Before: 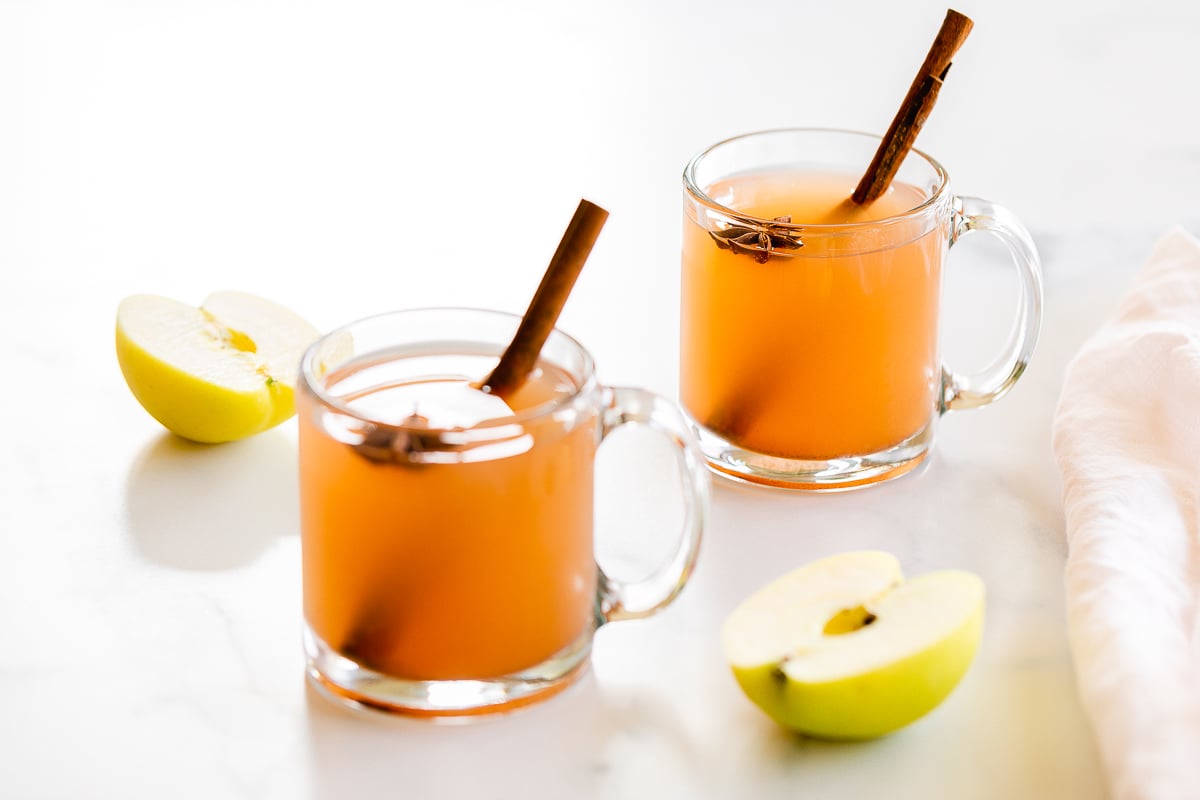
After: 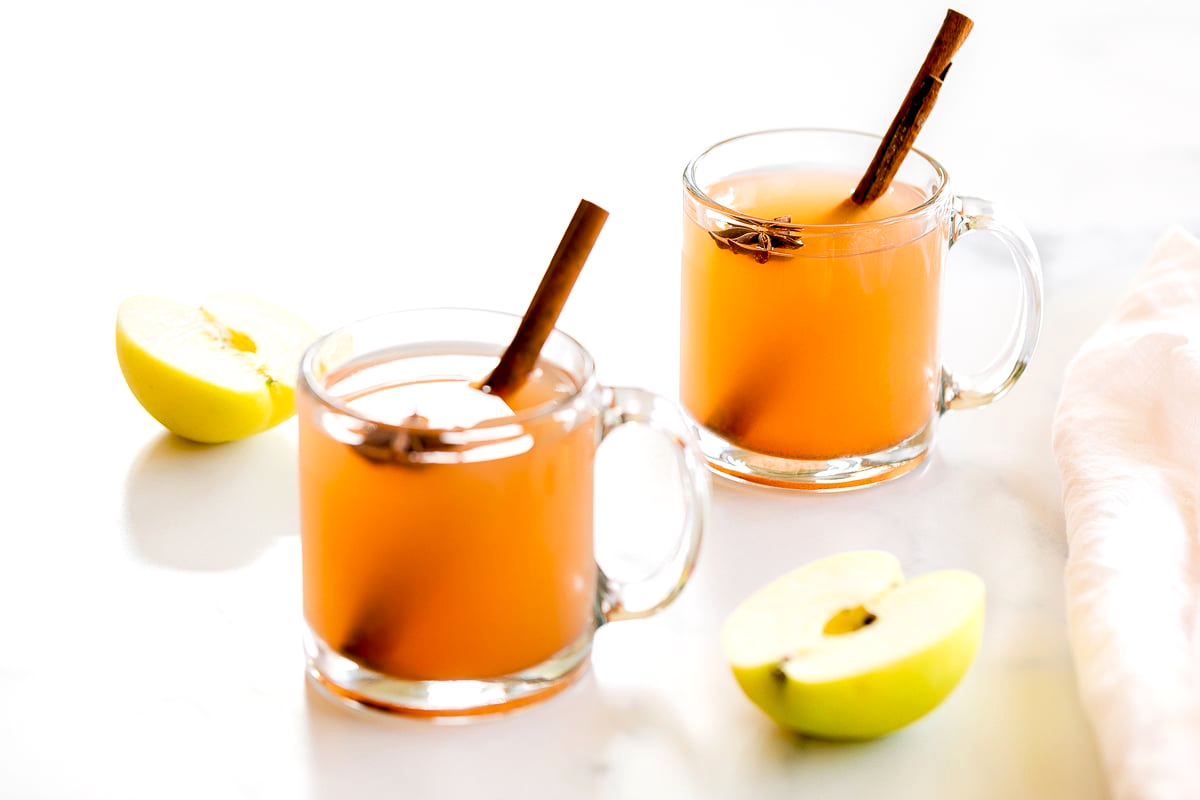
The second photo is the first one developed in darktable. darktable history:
exposure: black level correction 0.007, exposure 0.159 EV, compensate highlight preservation false
